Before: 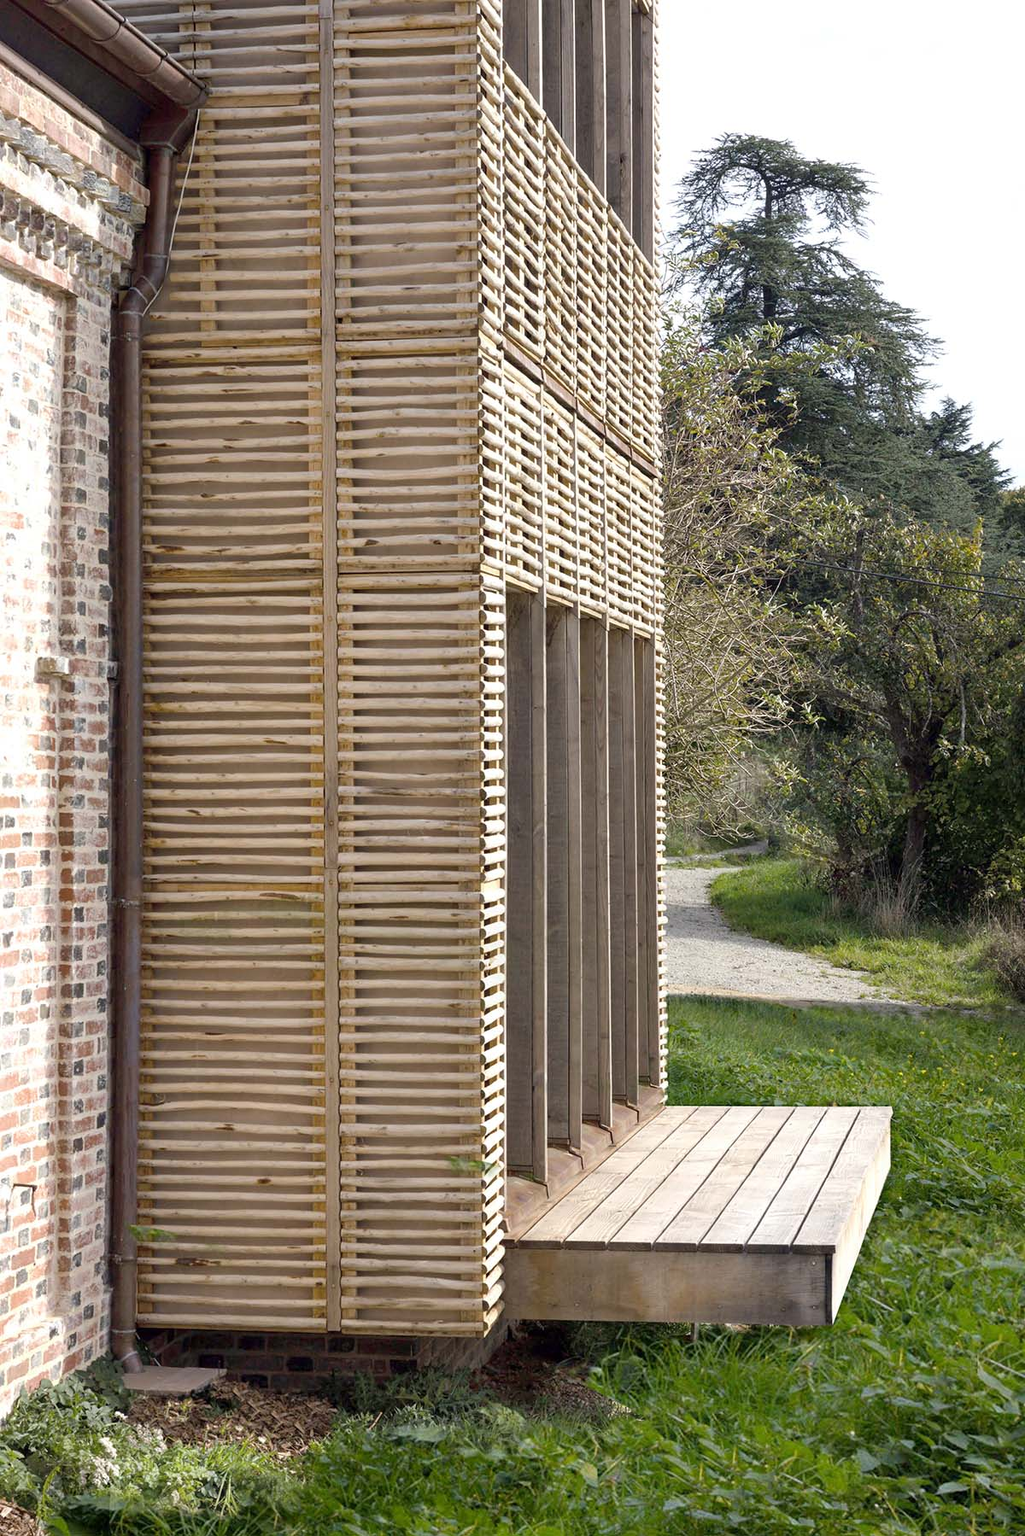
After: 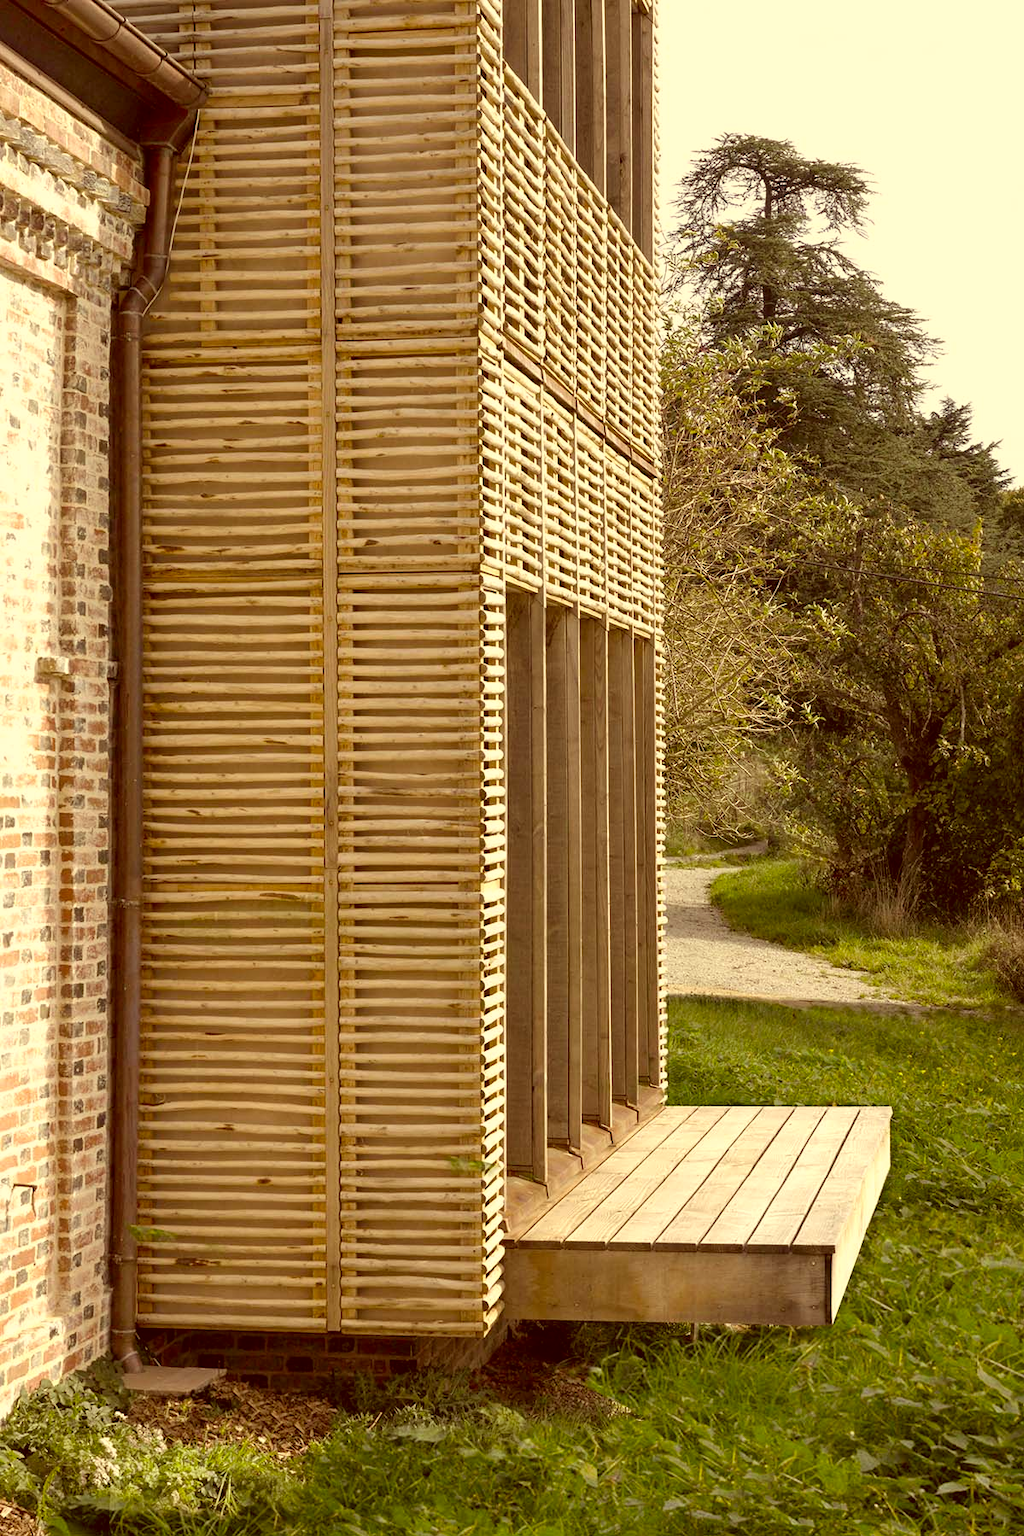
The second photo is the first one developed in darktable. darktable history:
contrast equalizer: y [[0.5 ×6], [0.5 ×6], [0.5, 0.5, 0.501, 0.545, 0.707, 0.863], [0 ×6], [0 ×6]]
color correction: highlights a* 1.12, highlights b* 24.26, shadows a* 15.58, shadows b* 24.26
